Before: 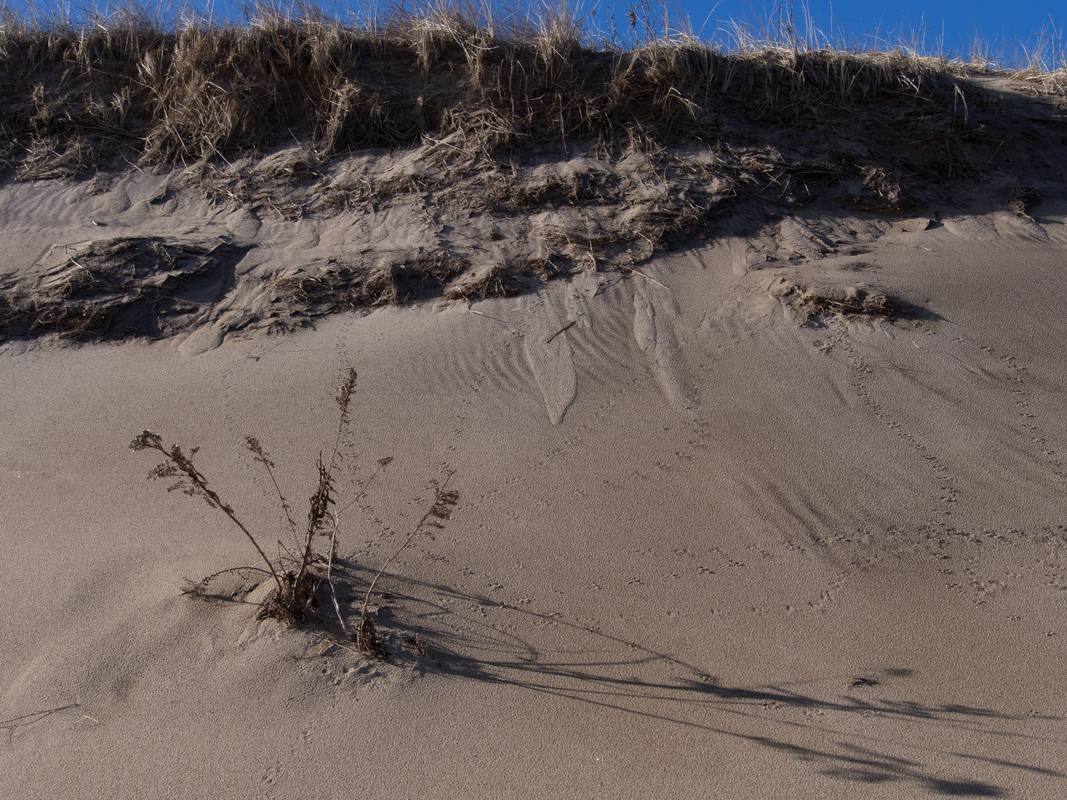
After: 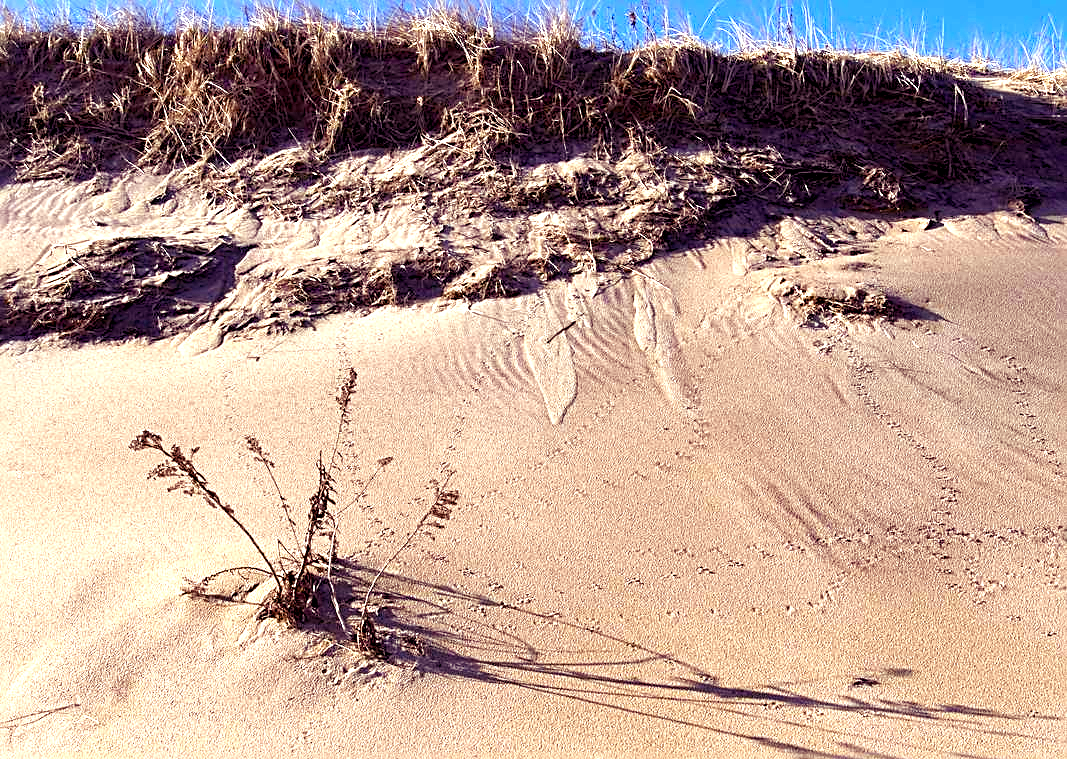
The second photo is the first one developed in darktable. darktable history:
exposure: exposure 1.5 EV, compensate highlight preservation false
crop and rotate: top 0%, bottom 5.097%
sharpen: radius 2.676, amount 0.669
color balance rgb: shadows lift › luminance -21.66%, shadows lift › chroma 8.98%, shadows lift › hue 283.37°, power › chroma 1.55%, power › hue 25.59°, highlights gain › luminance 6.08%, highlights gain › chroma 2.55%, highlights gain › hue 90°, global offset › luminance -0.87%, perceptual saturation grading › global saturation 27.49%, perceptual saturation grading › highlights -28.39%, perceptual saturation grading › mid-tones 15.22%, perceptual saturation grading › shadows 33.98%, perceptual brilliance grading › highlights 10%, perceptual brilliance grading › mid-tones 5%
